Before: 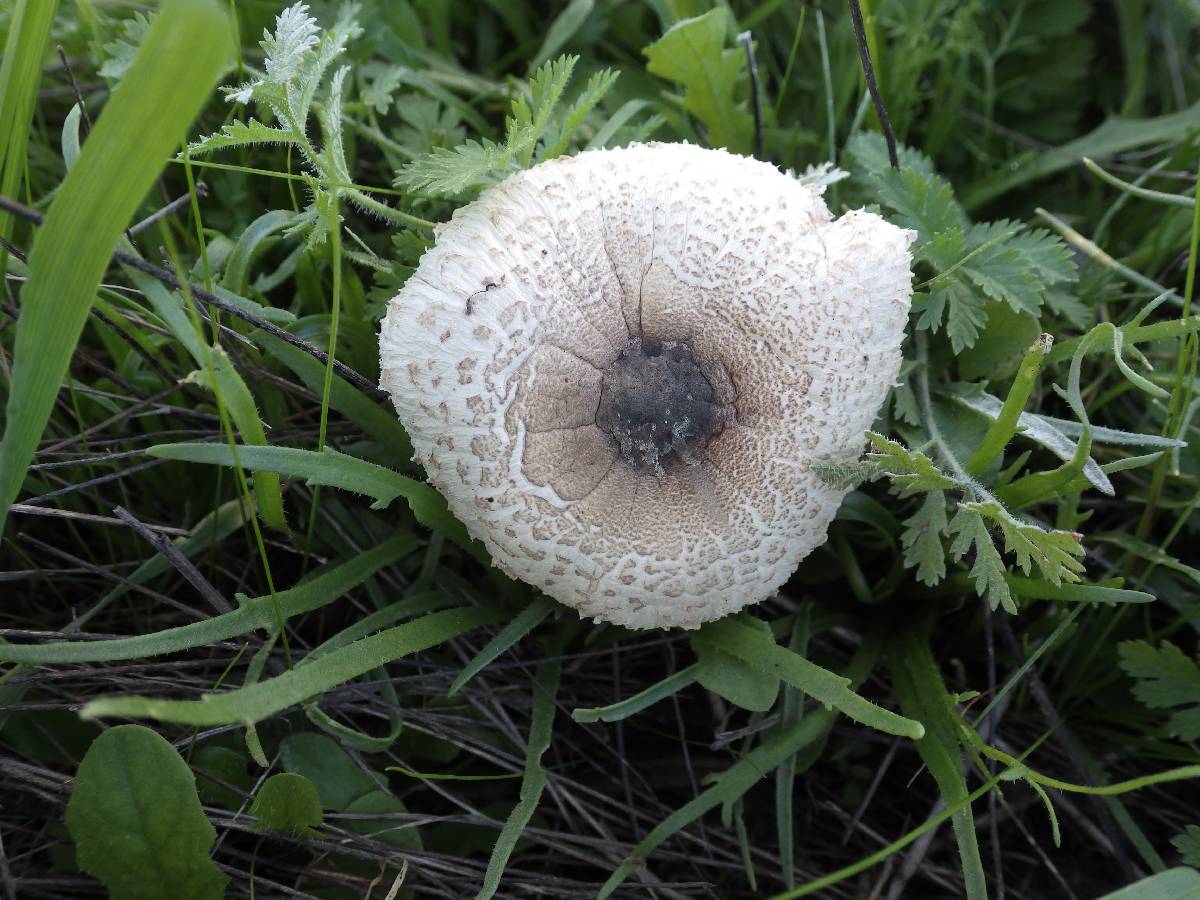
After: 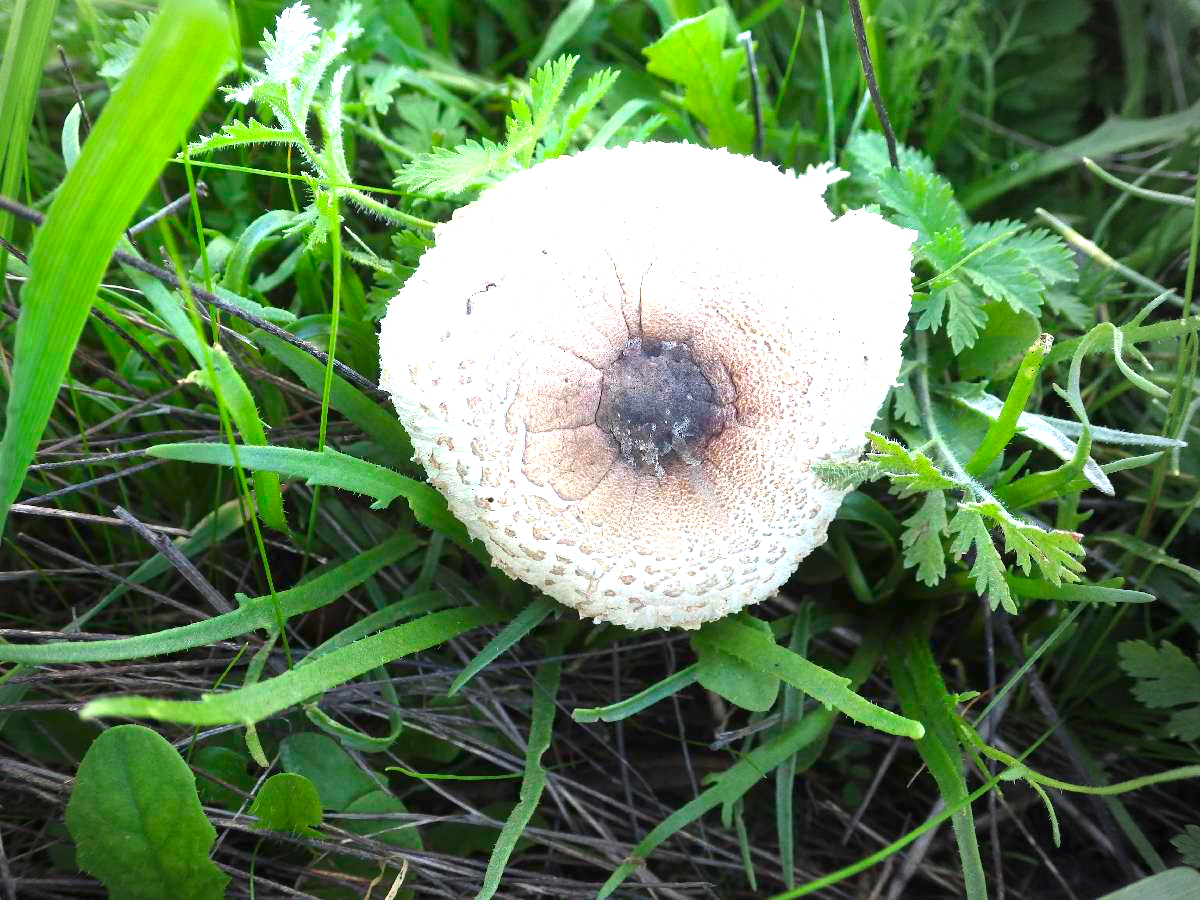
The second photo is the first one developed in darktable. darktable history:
color contrast: green-magenta contrast 1.69, blue-yellow contrast 1.49
exposure: black level correction 0, exposure 1.5 EV, compensate highlight preservation false
vignetting: center (-0.15, 0.013)
